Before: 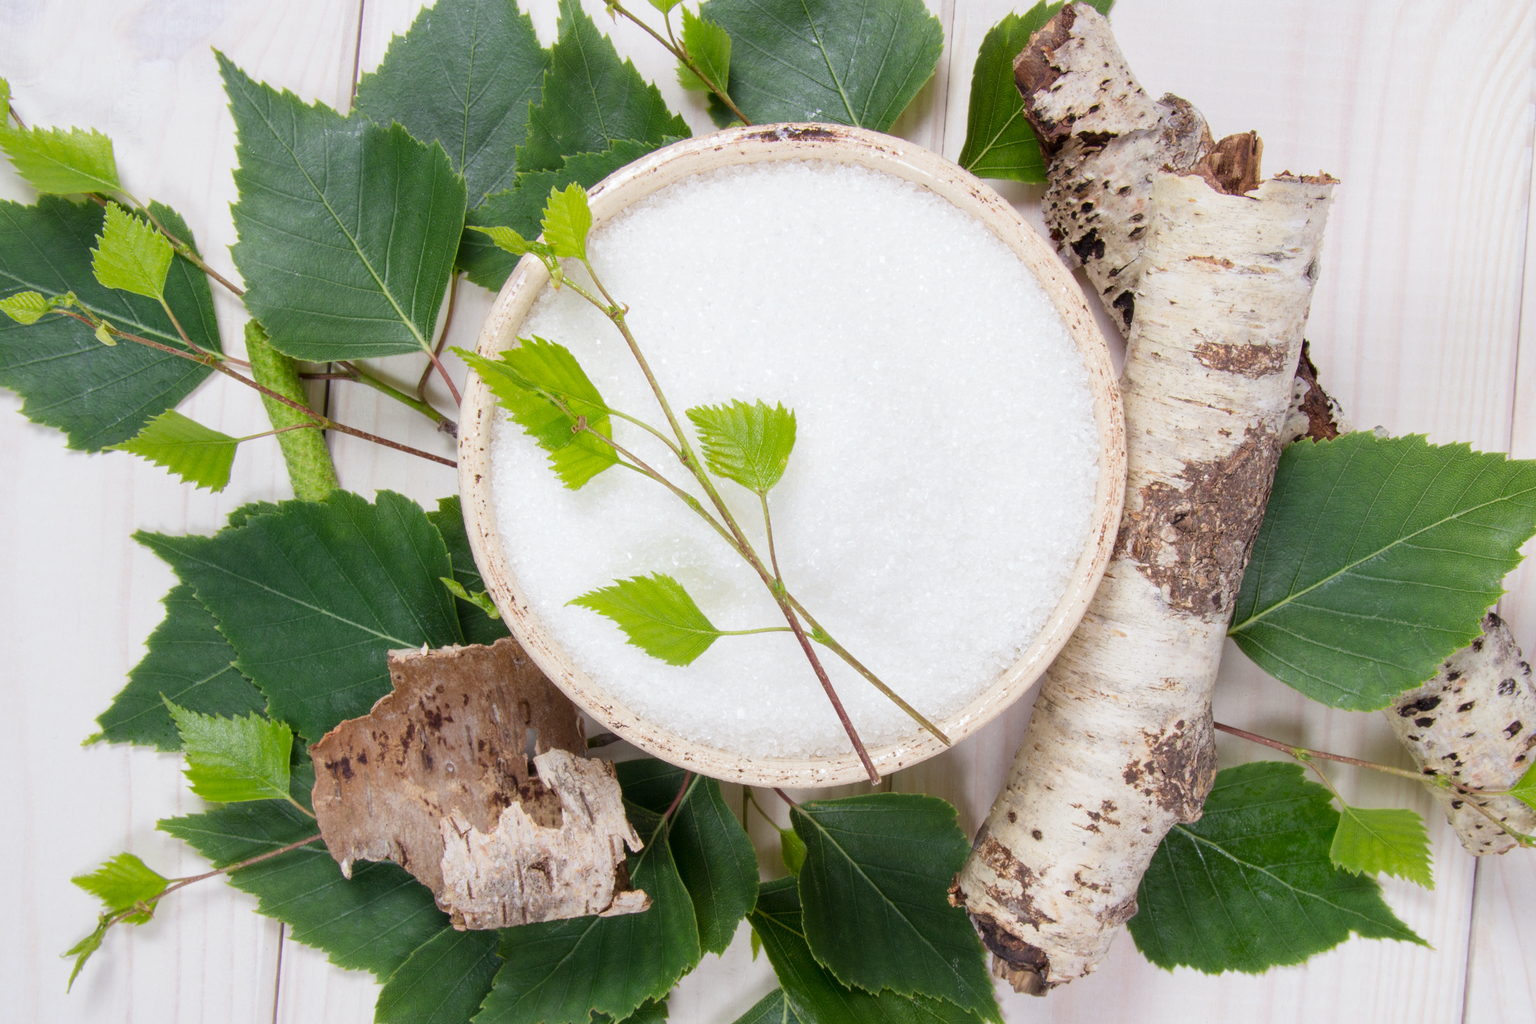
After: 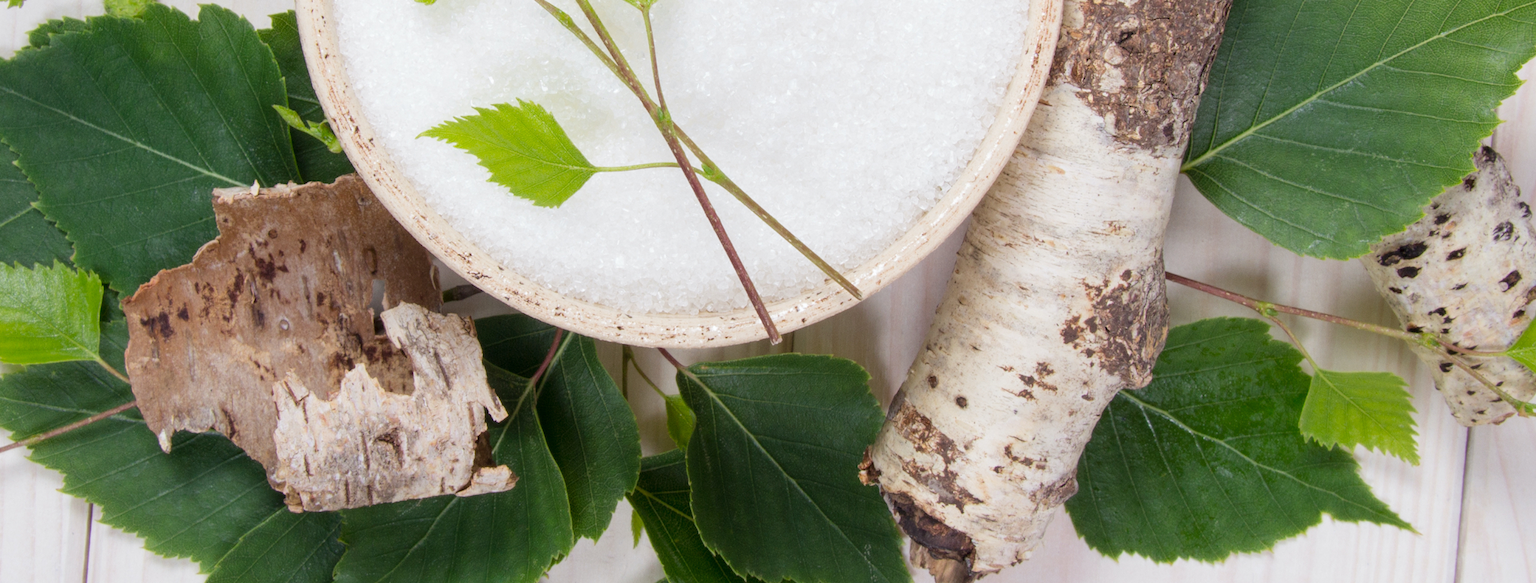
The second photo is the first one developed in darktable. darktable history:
crop and rotate: left 13.265%, top 47.617%, bottom 2.945%
